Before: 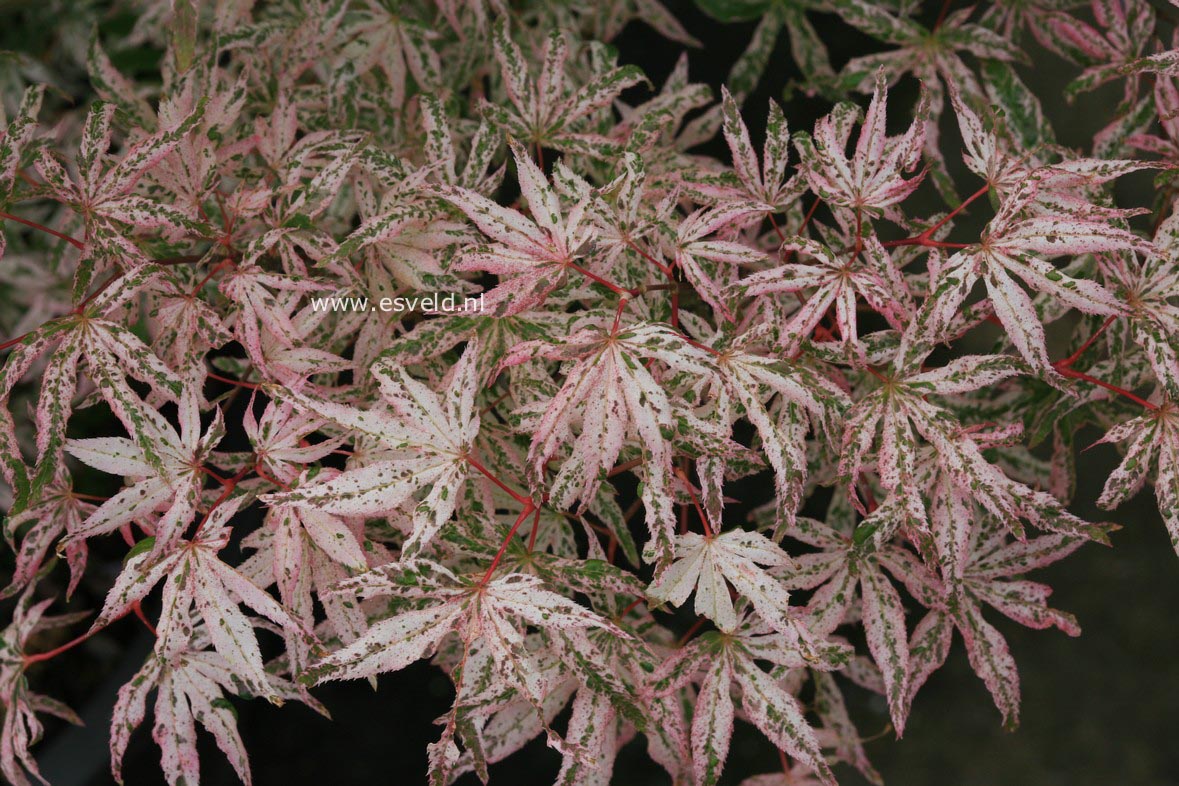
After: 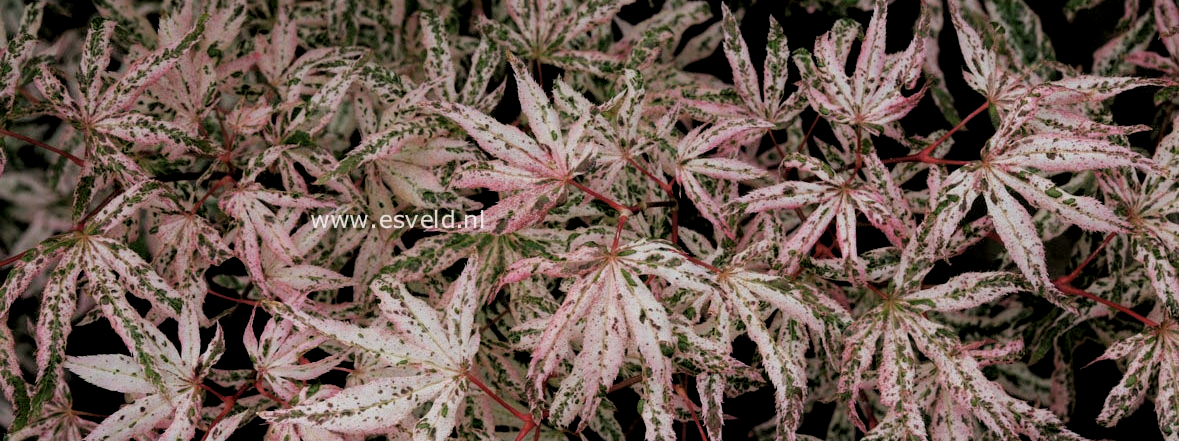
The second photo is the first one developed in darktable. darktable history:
crop and rotate: top 10.579%, bottom 33.217%
local contrast: highlights 104%, shadows 102%, detail 131%, midtone range 0.2
vignetting: fall-off start 100.75%, fall-off radius 70.65%, width/height ratio 1.176
filmic rgb: black relative exposure -3.9 EV, white relative exposure 3.13 EV, hardness 2.87, iterations of high-quality reconstruction 0
